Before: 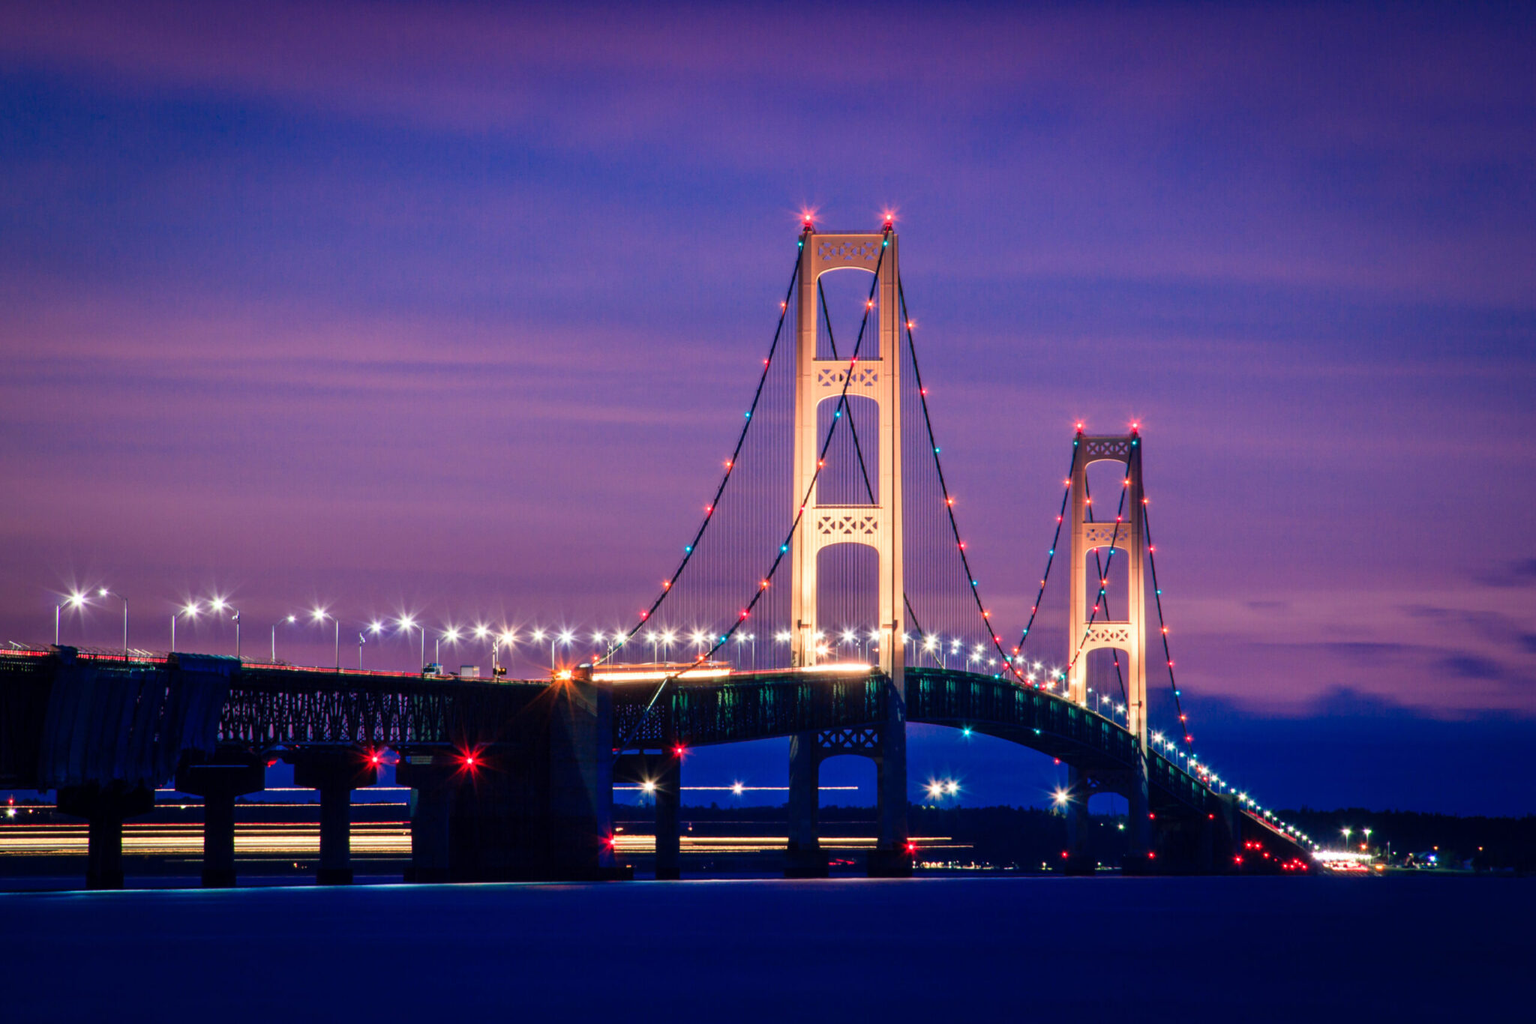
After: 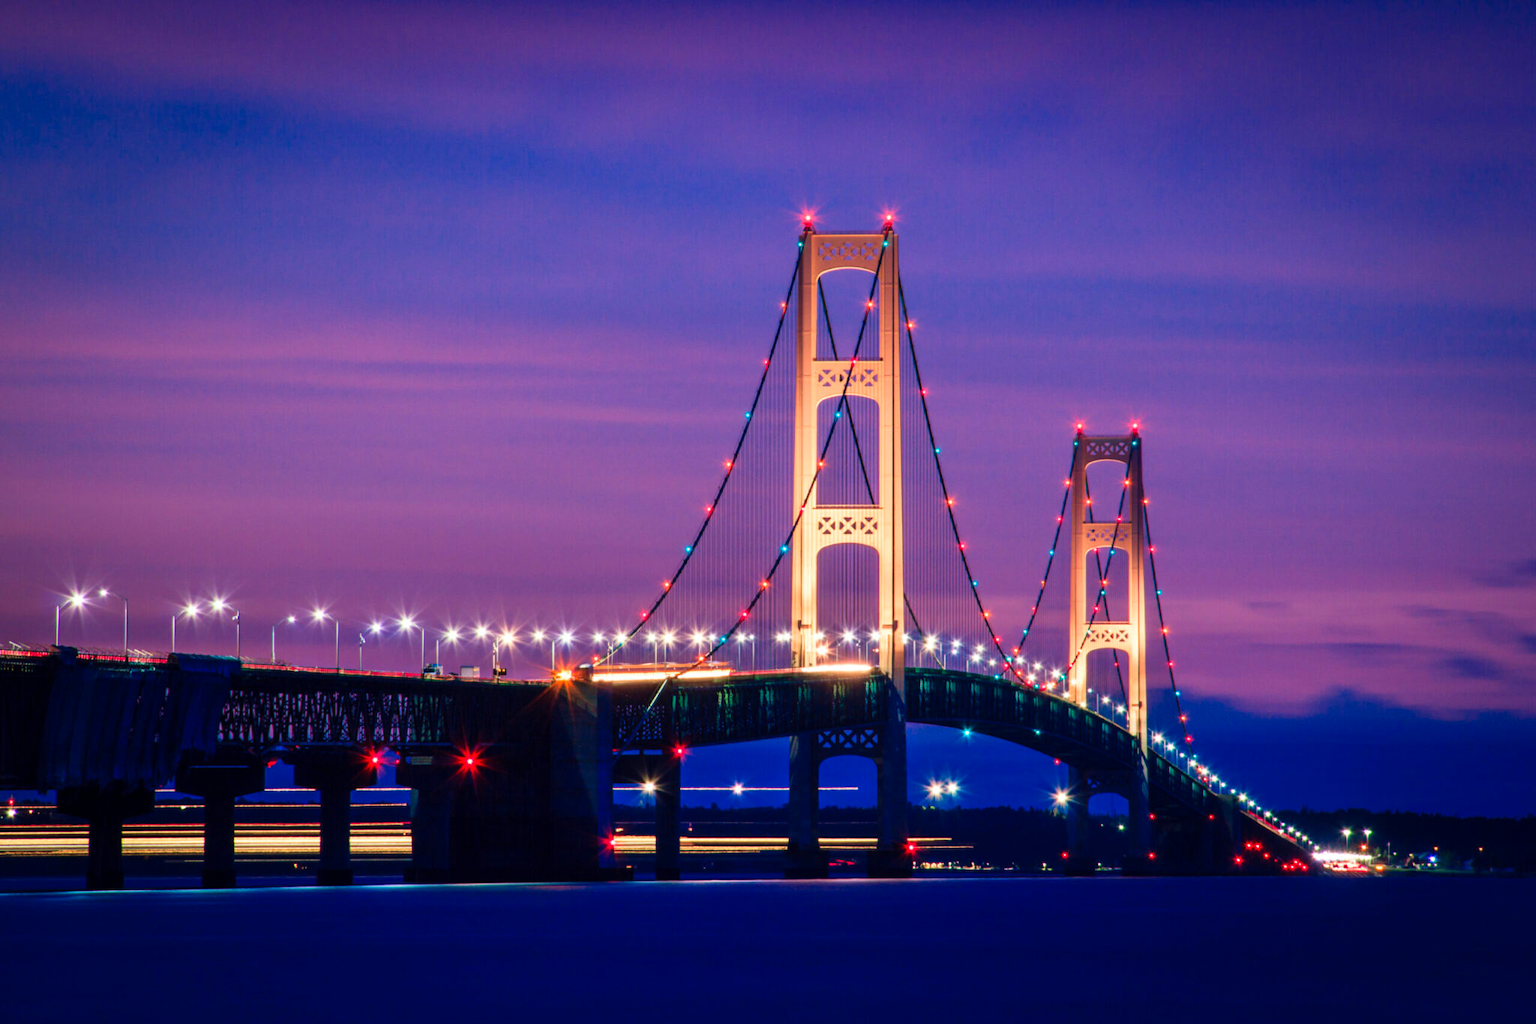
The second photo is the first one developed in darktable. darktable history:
velvia: on, module defaults
contrast brightness saturation: contrast 0.04, saturation 0.16
